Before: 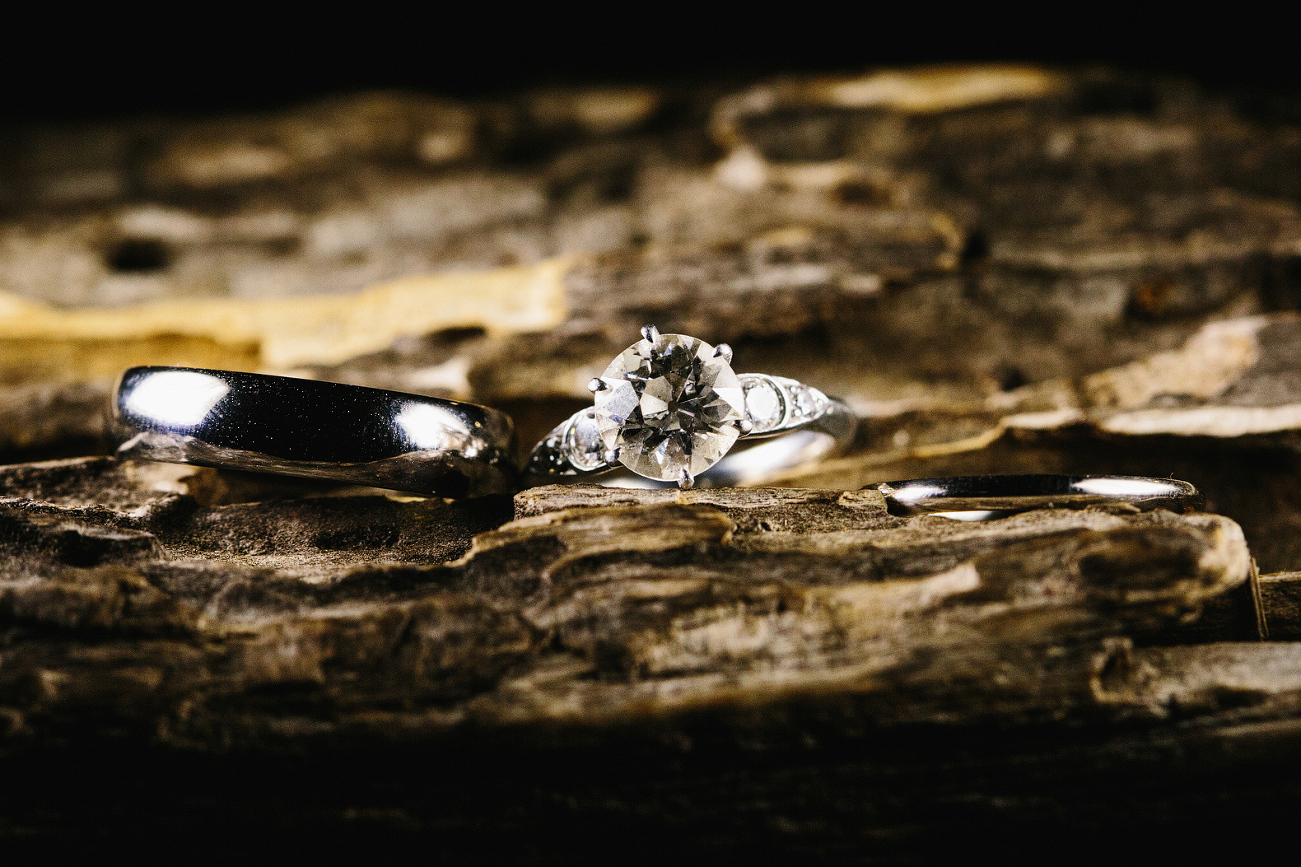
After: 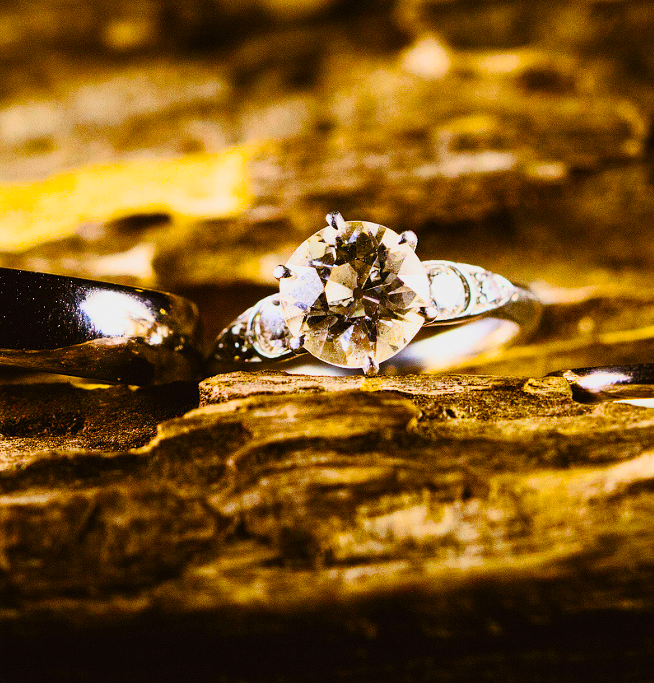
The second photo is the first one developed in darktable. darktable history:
crop and rotate: angle 0.015°, left 24.267%, top 13.086%, right 25.402%, bottom 8.061%
color balance rgb: shadows lift › chroma 9.869%, shadows lift › hue 47.5°, perceptual saturation grading › global saturation 65.48%, perceptual saturation grading › highlights 49.021%, perceptual saturation grading › shadows 29.58%
base curve: curves: ch0 [(0, 0) (0.088, 0.125) (0.176, 0.251) (0.354, 0.501) (0.613, 0.749) (1, 0.877)]
